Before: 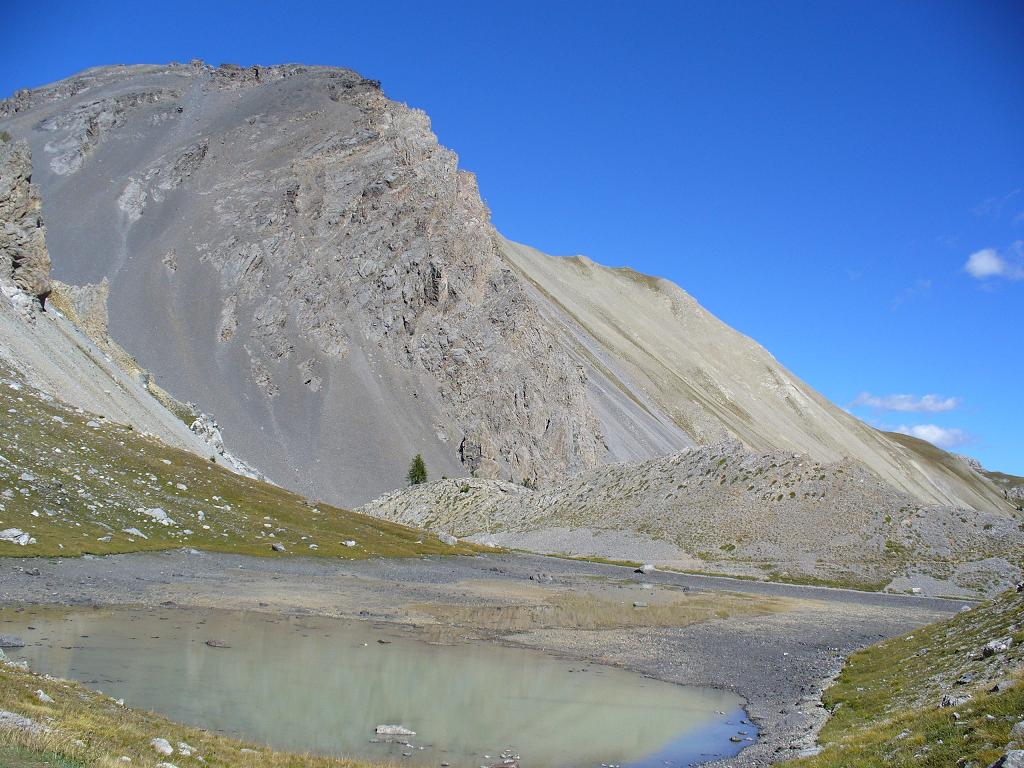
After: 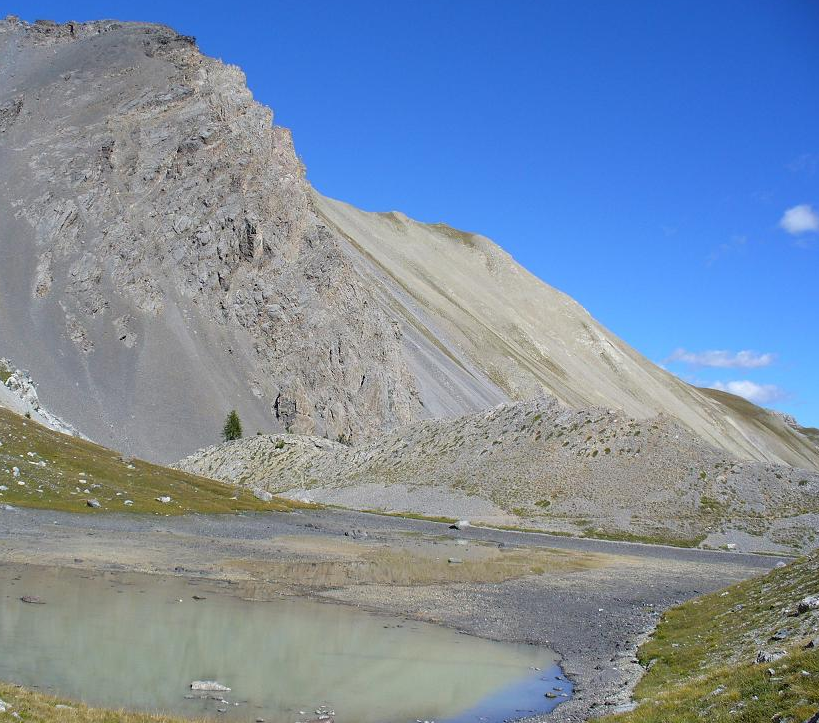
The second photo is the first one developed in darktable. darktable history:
crop and rotate: left 18.076%, top 5.827%, right 1.851%
